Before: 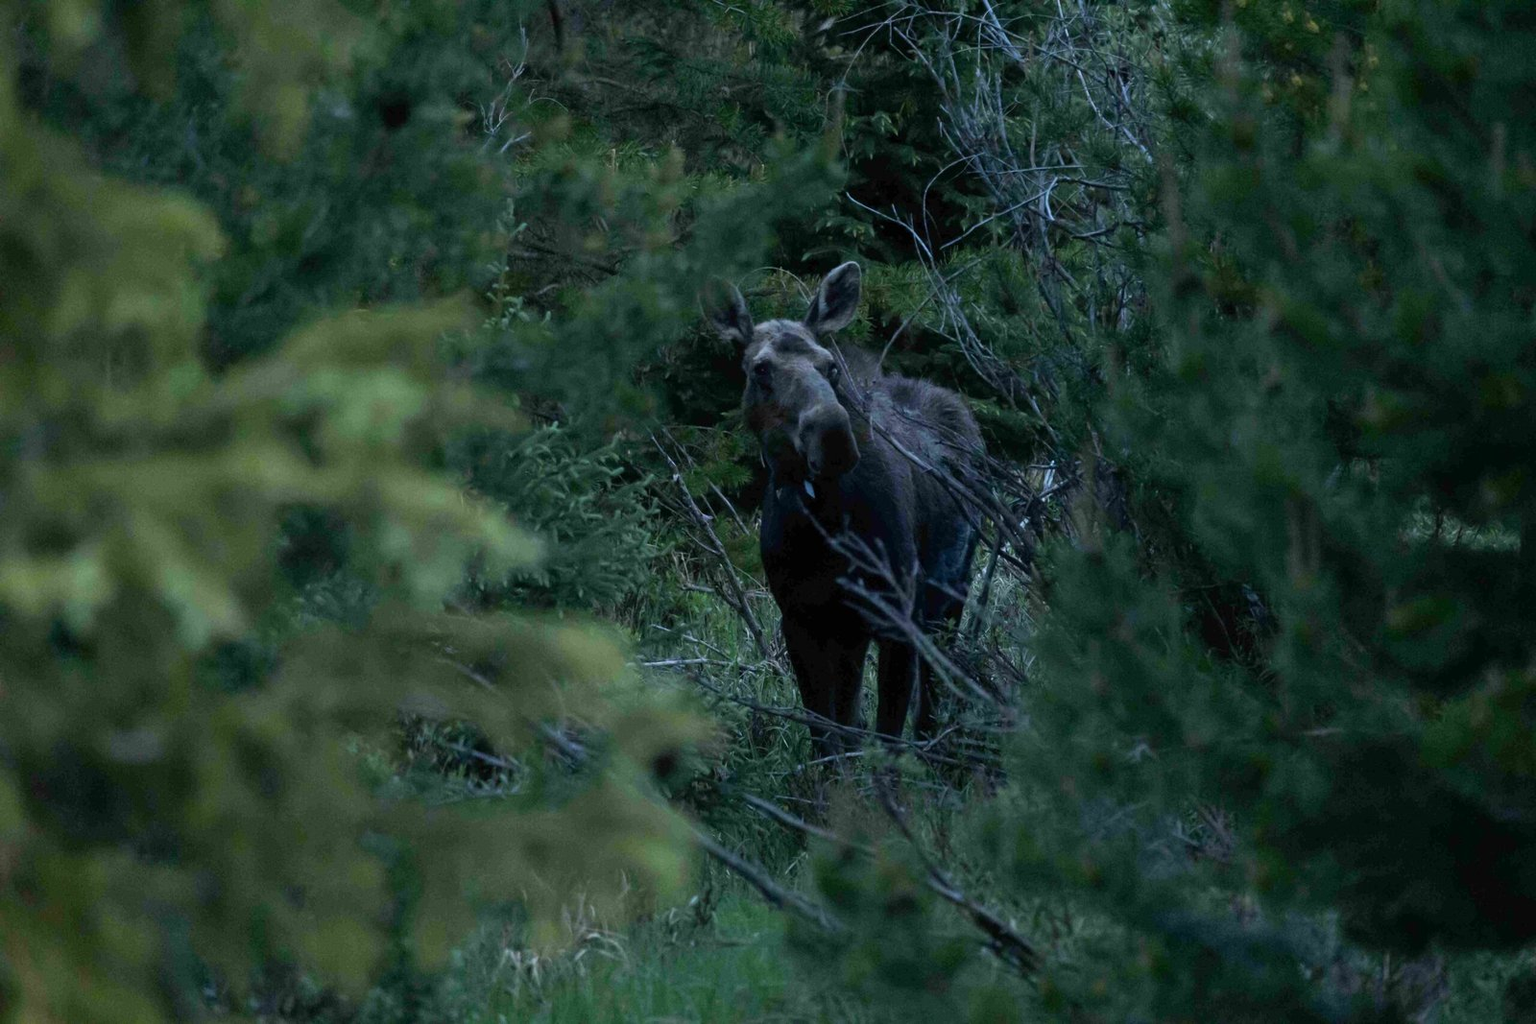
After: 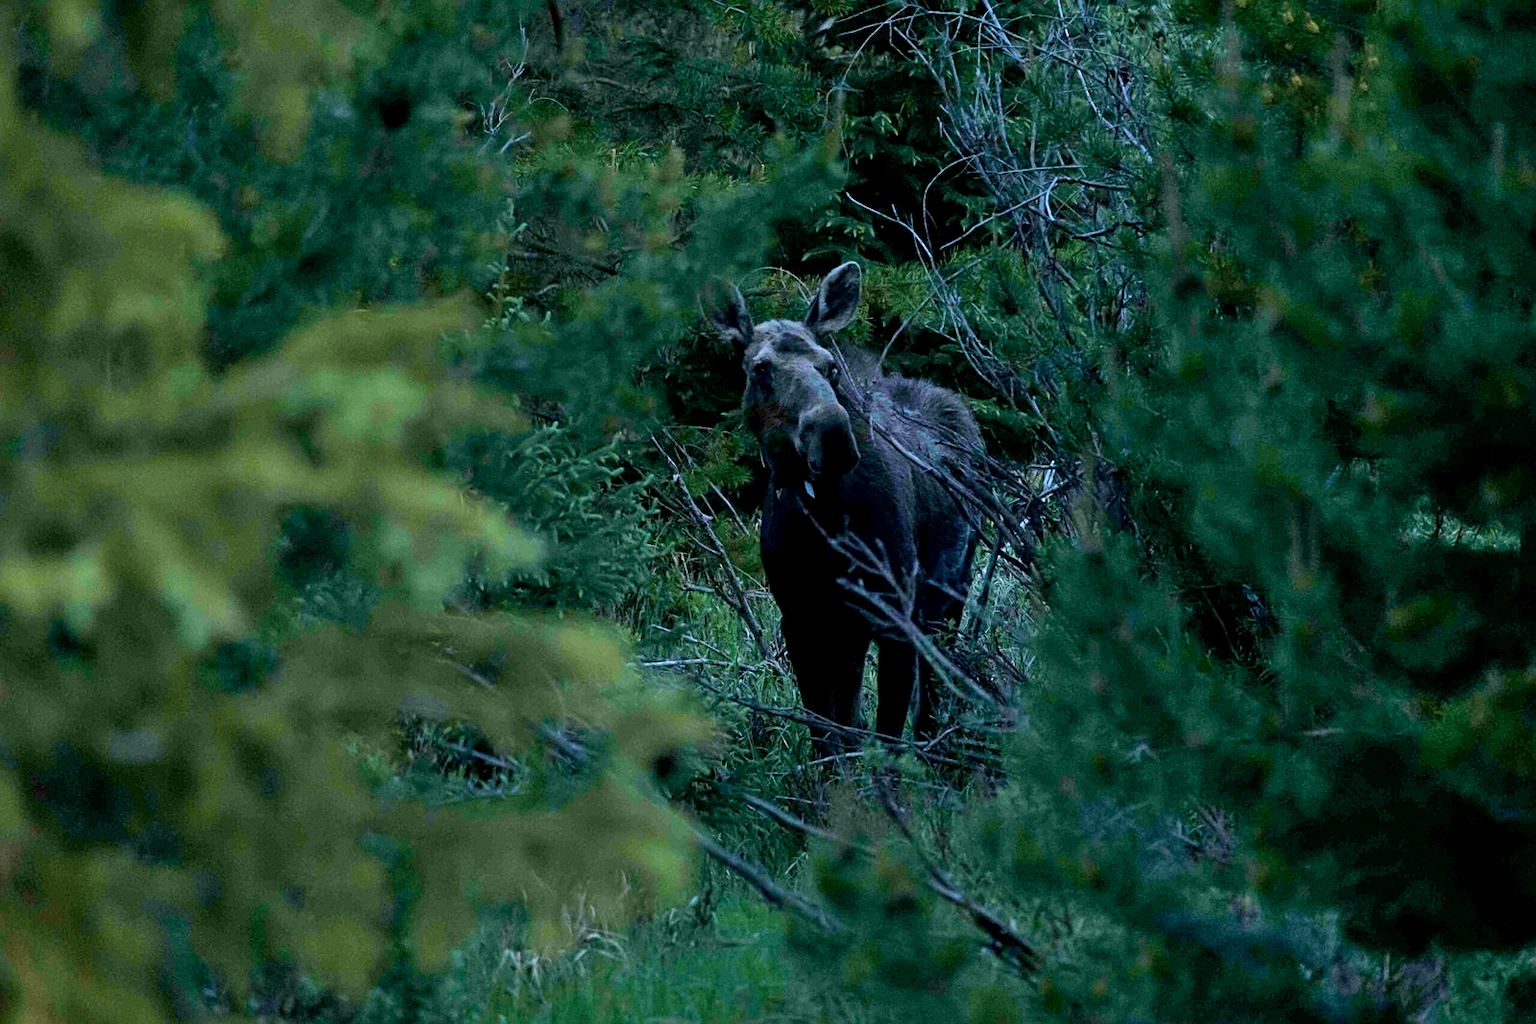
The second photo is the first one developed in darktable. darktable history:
velvia: strength 45%
shadows and highlights: shadows 35, highlights -35, soften with gaussian
exposure: black level correction 0.005, exposure 0.014 EV, compensate highlight preservation false
sharpen: on, module defaults
